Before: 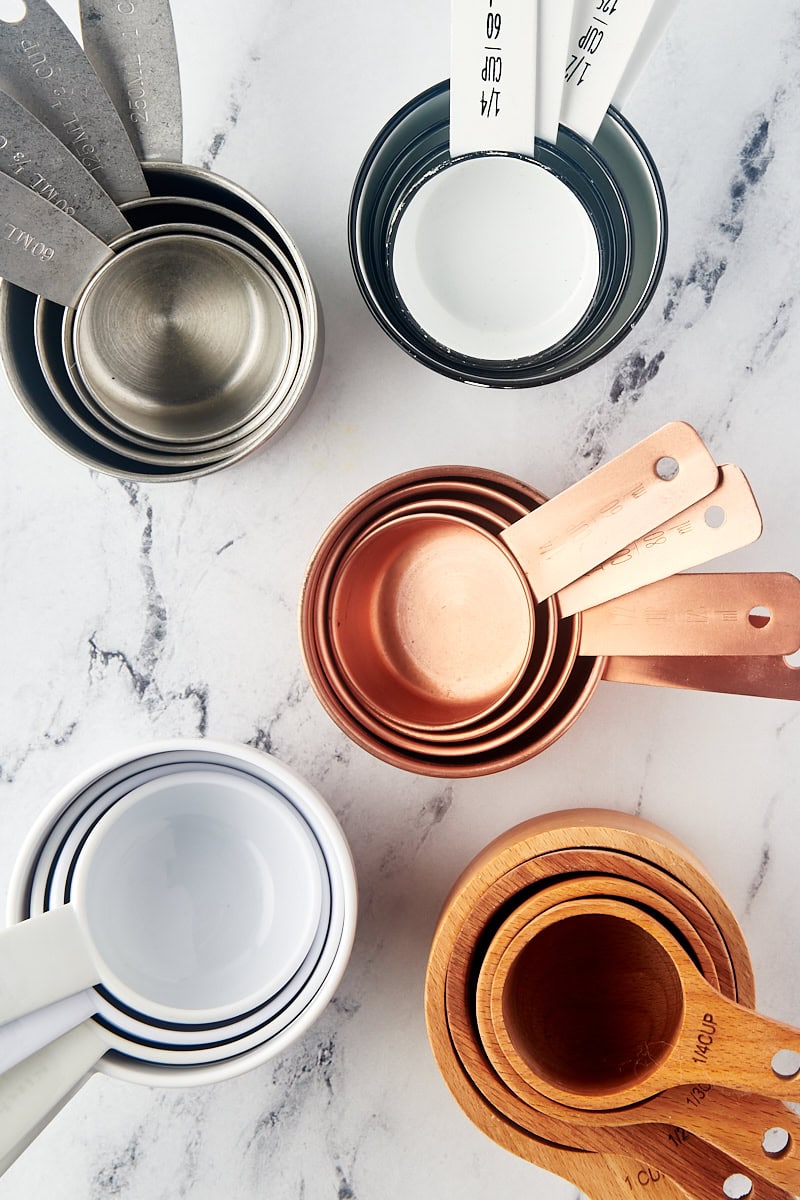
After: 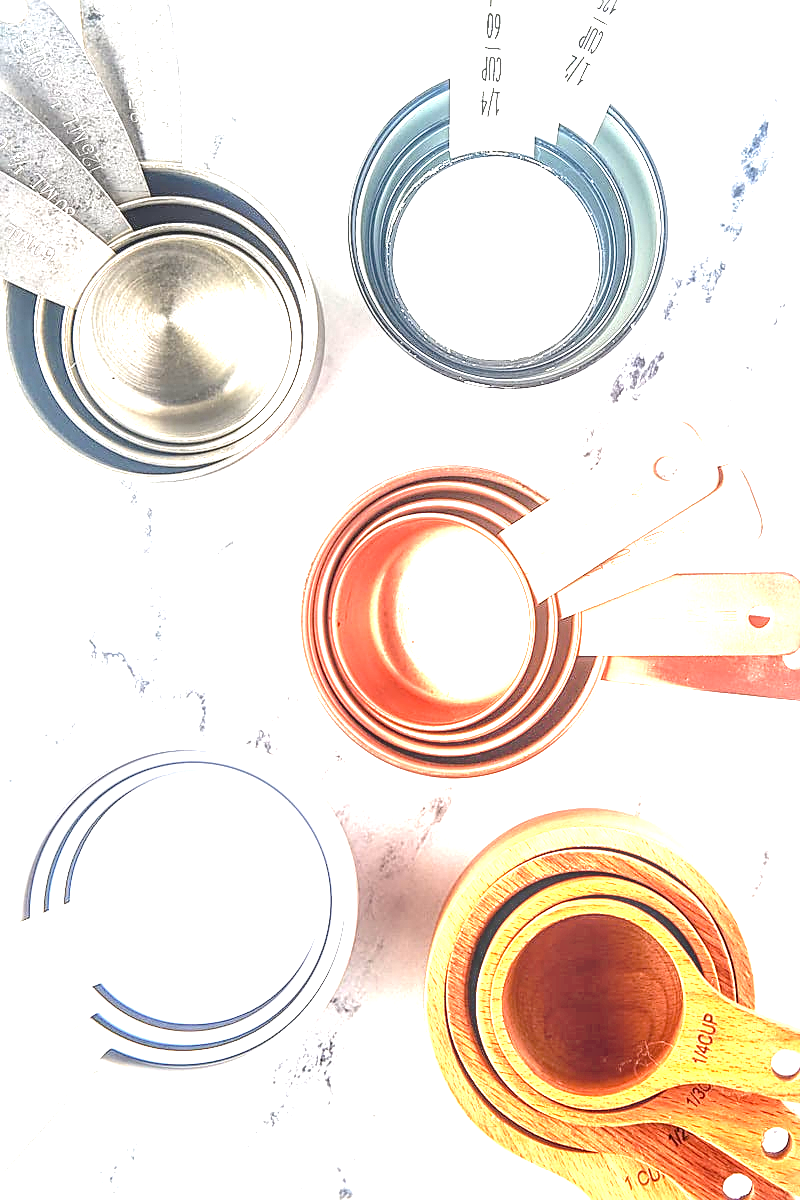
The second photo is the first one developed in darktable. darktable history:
local contrast: highlights 1%, shadows 7%, detail 133%
exposure: black level correction 0.001, exposure 1.832 EV, compensate highlight preservation false
sharpen: on, module defaults
